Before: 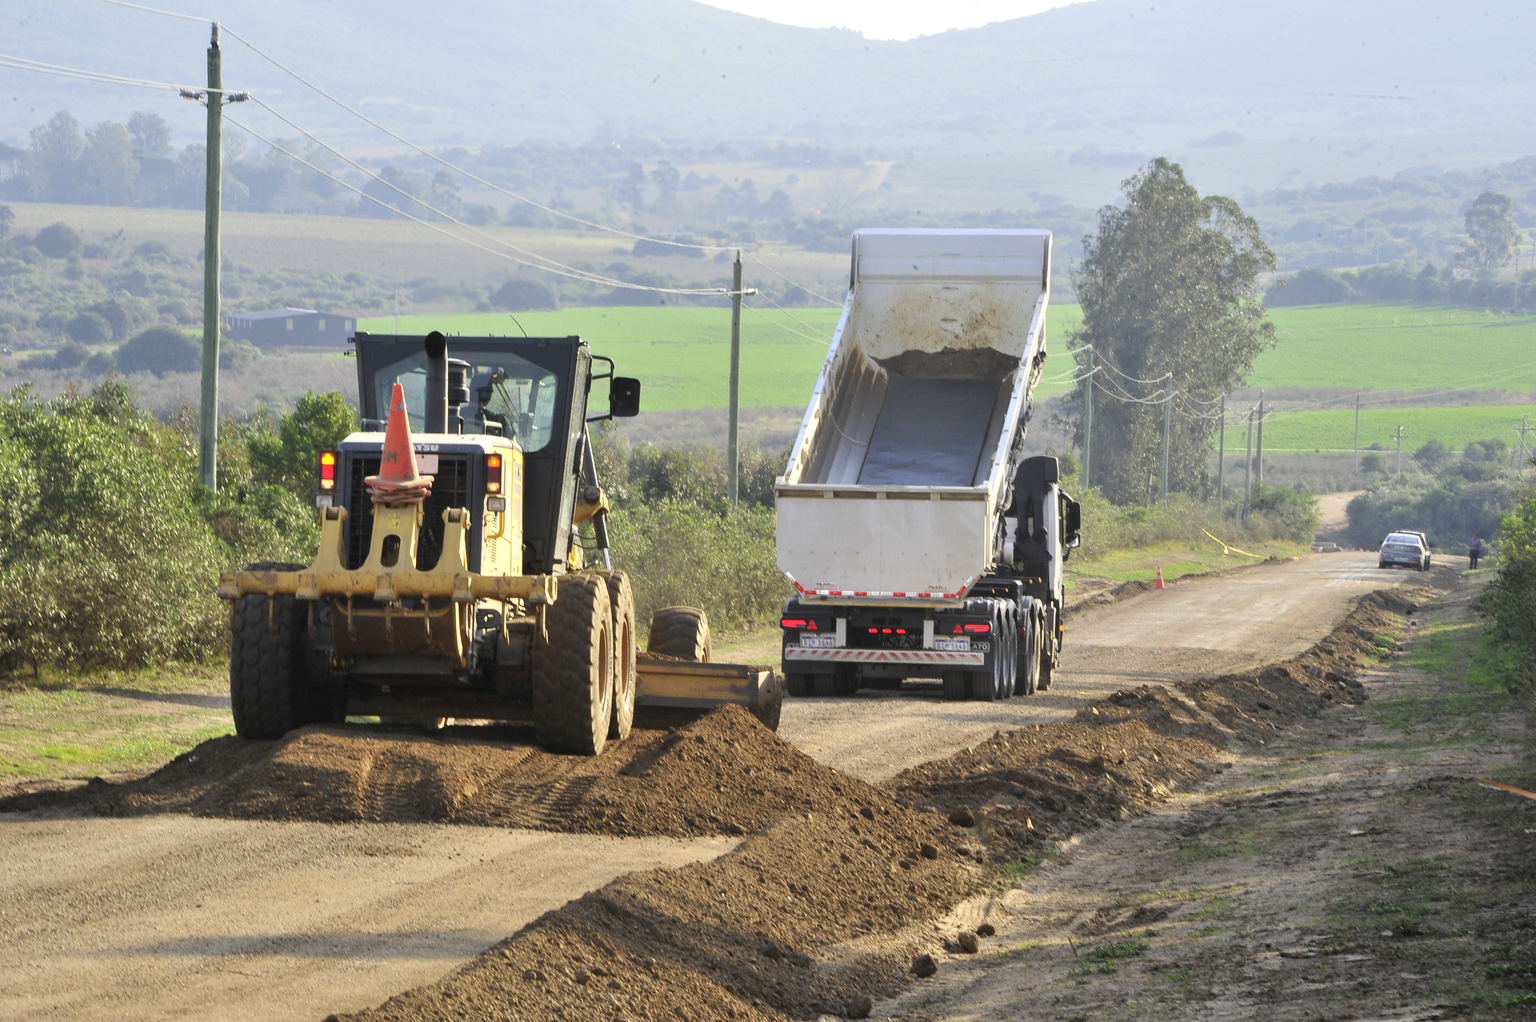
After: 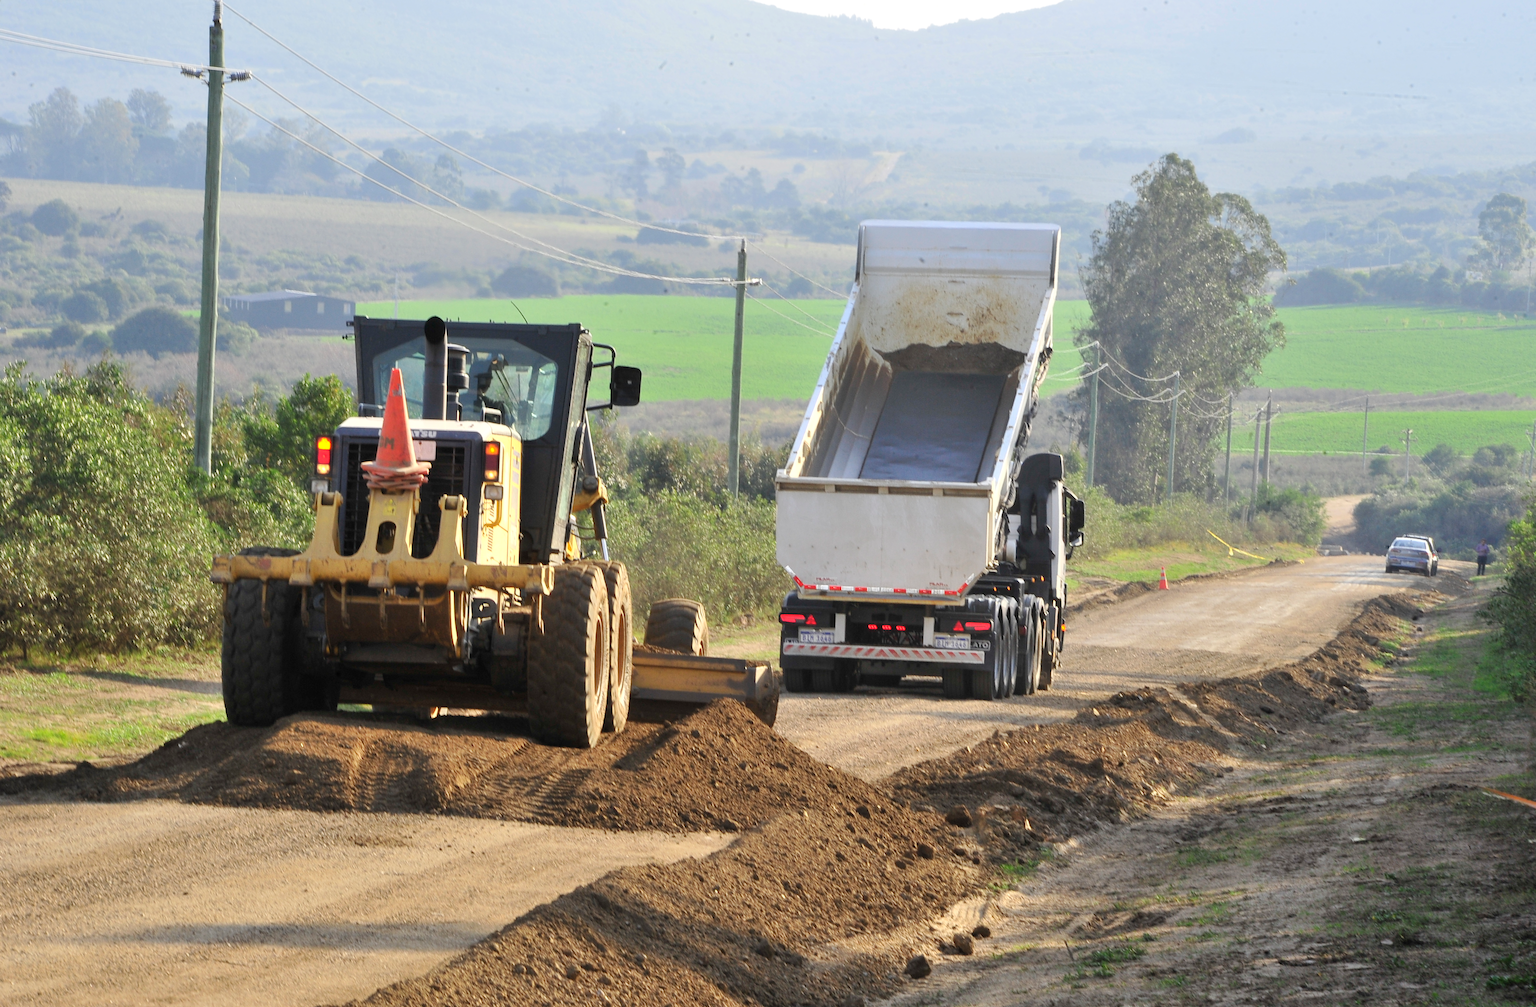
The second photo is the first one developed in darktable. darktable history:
rotate and perspective: rotation 1°, crop left 0.011, crop right 0.989, crop top 0.025, crop bottom 0.975
